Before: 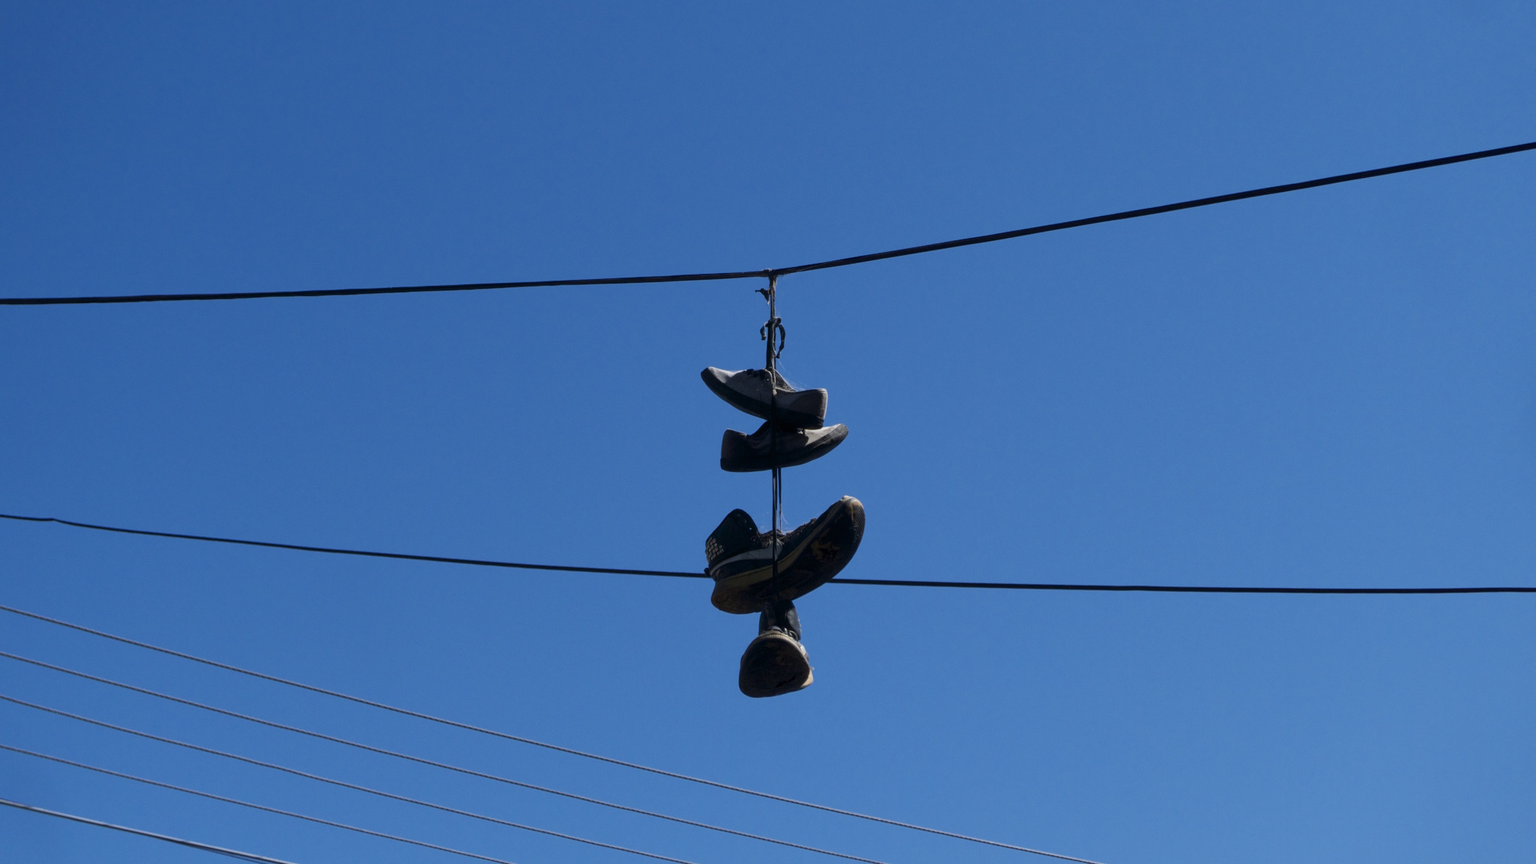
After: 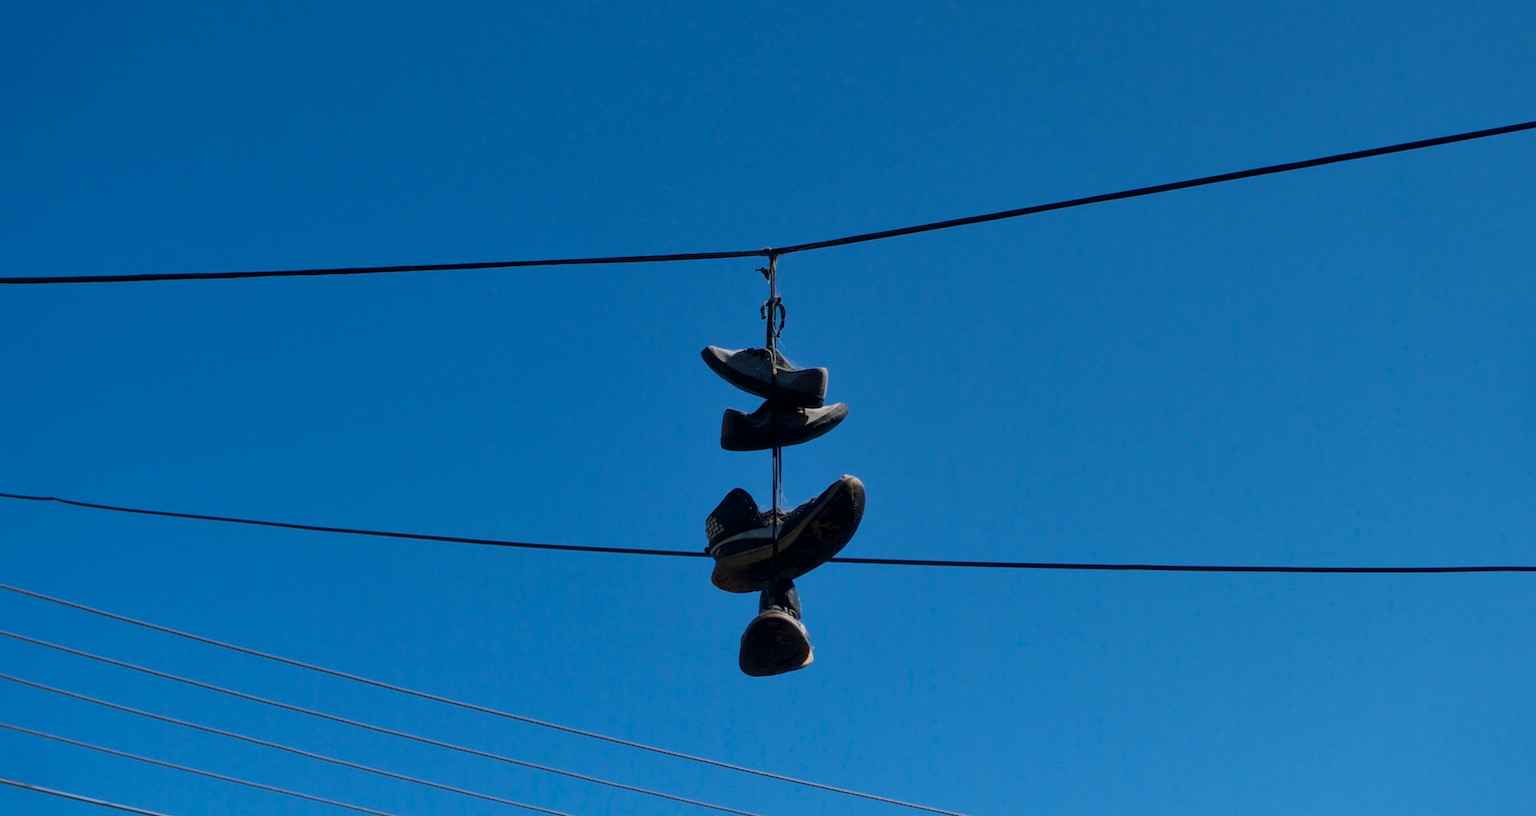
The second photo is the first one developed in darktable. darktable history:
tone equalizer: on, module defaults
crop and rotate: top 2.479%, bottom 3.018%
graduated density: on, module defaults
shadows and highlights: on, module defaults
